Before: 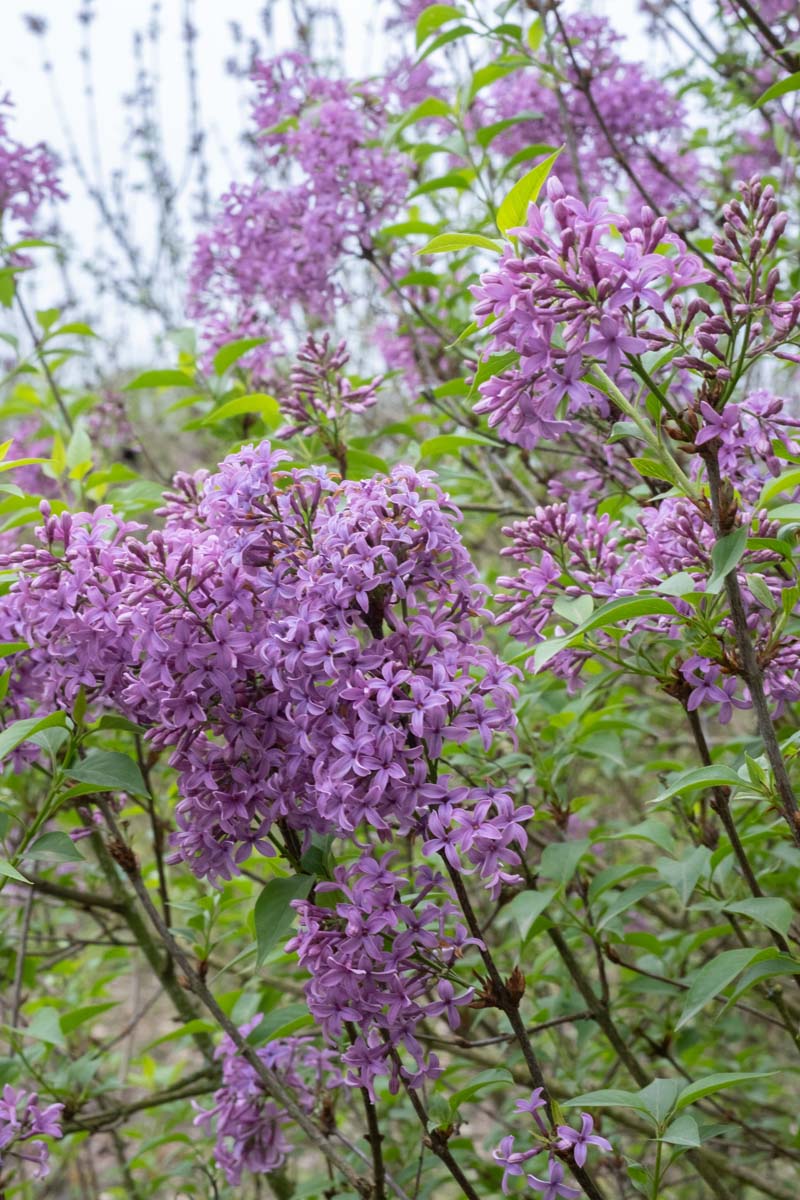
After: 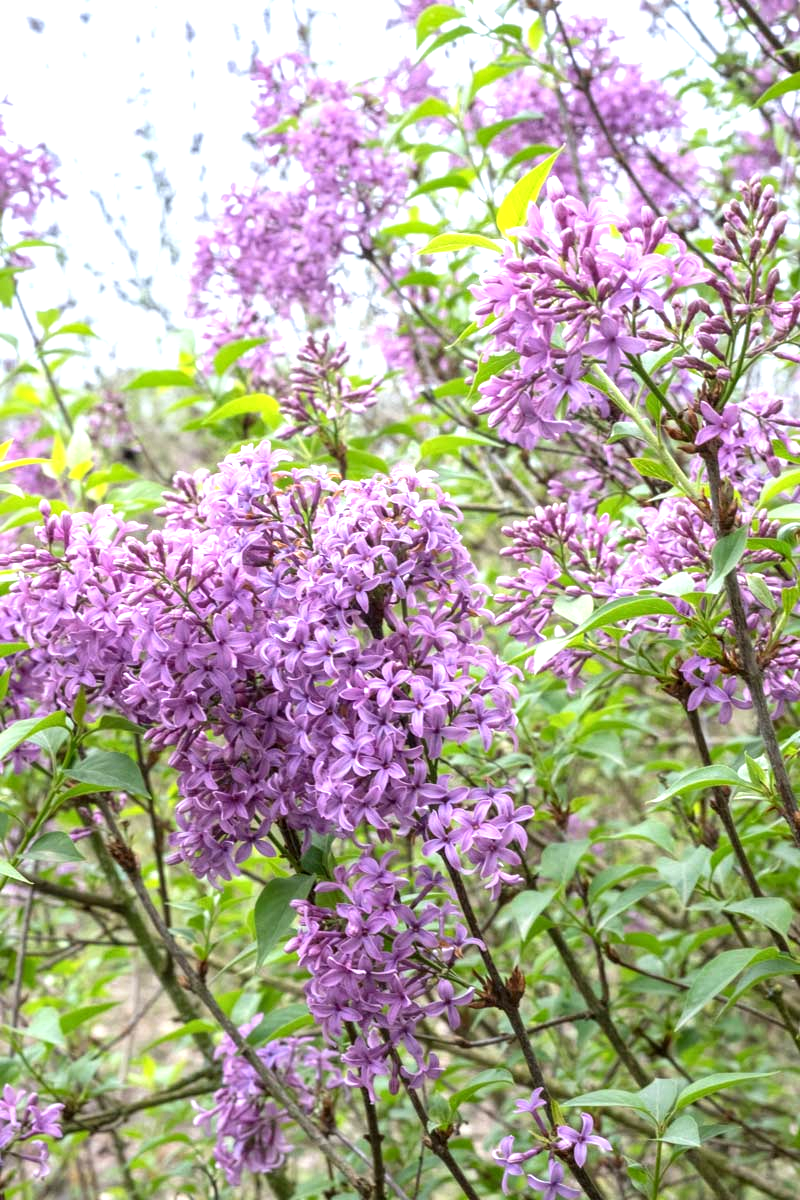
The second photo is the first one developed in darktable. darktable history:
local contrast: on, module defaults
exposure: black level correction 0, exposure 0.879 EV, compensate exposure bias true, compensate highlight preservation false
